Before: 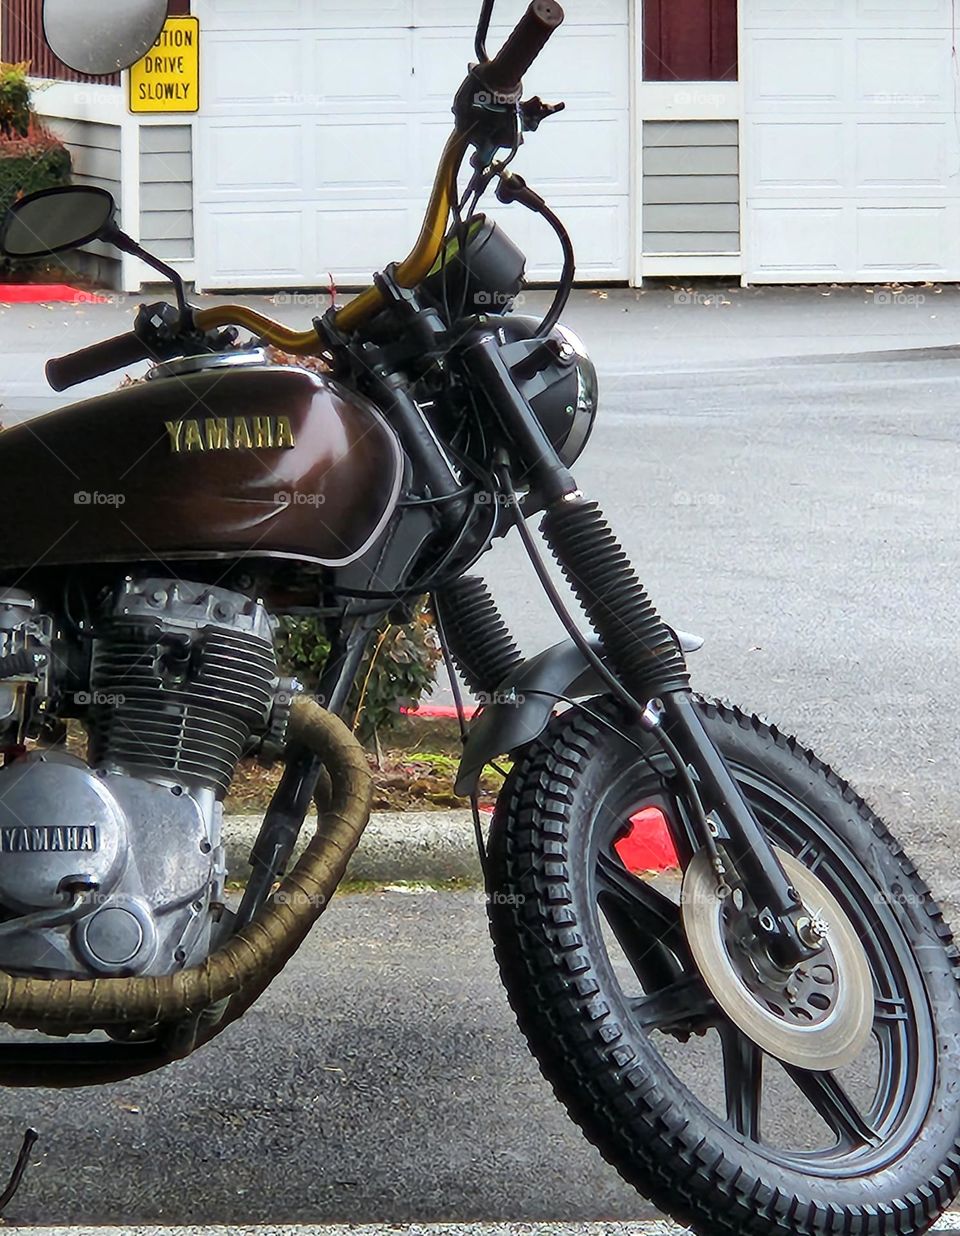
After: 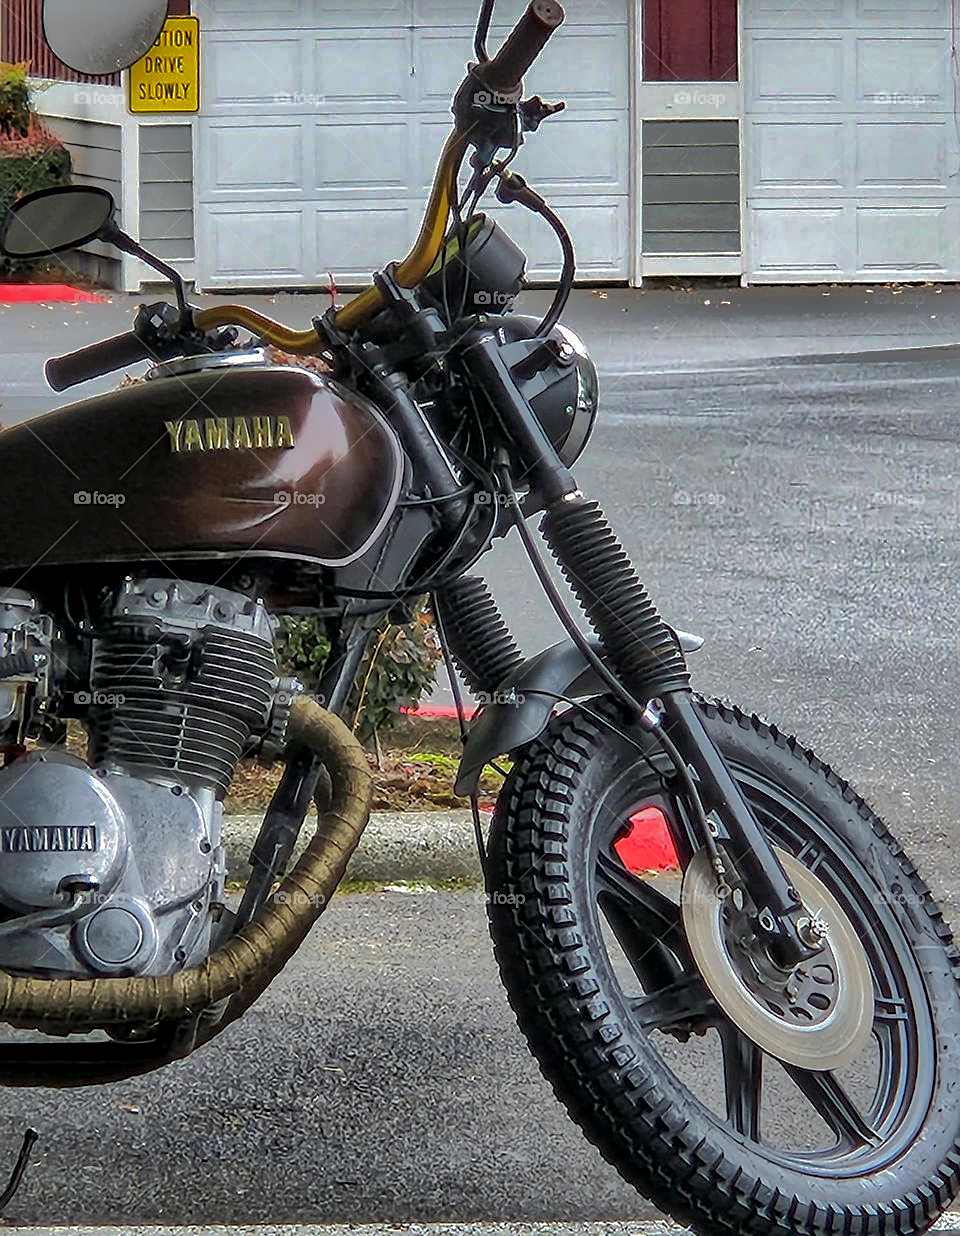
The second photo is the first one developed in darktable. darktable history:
shadows and highlights: shadows 38.43, highlights -74.54
local contrast: detail 130%
sharpen: on, module defaults
